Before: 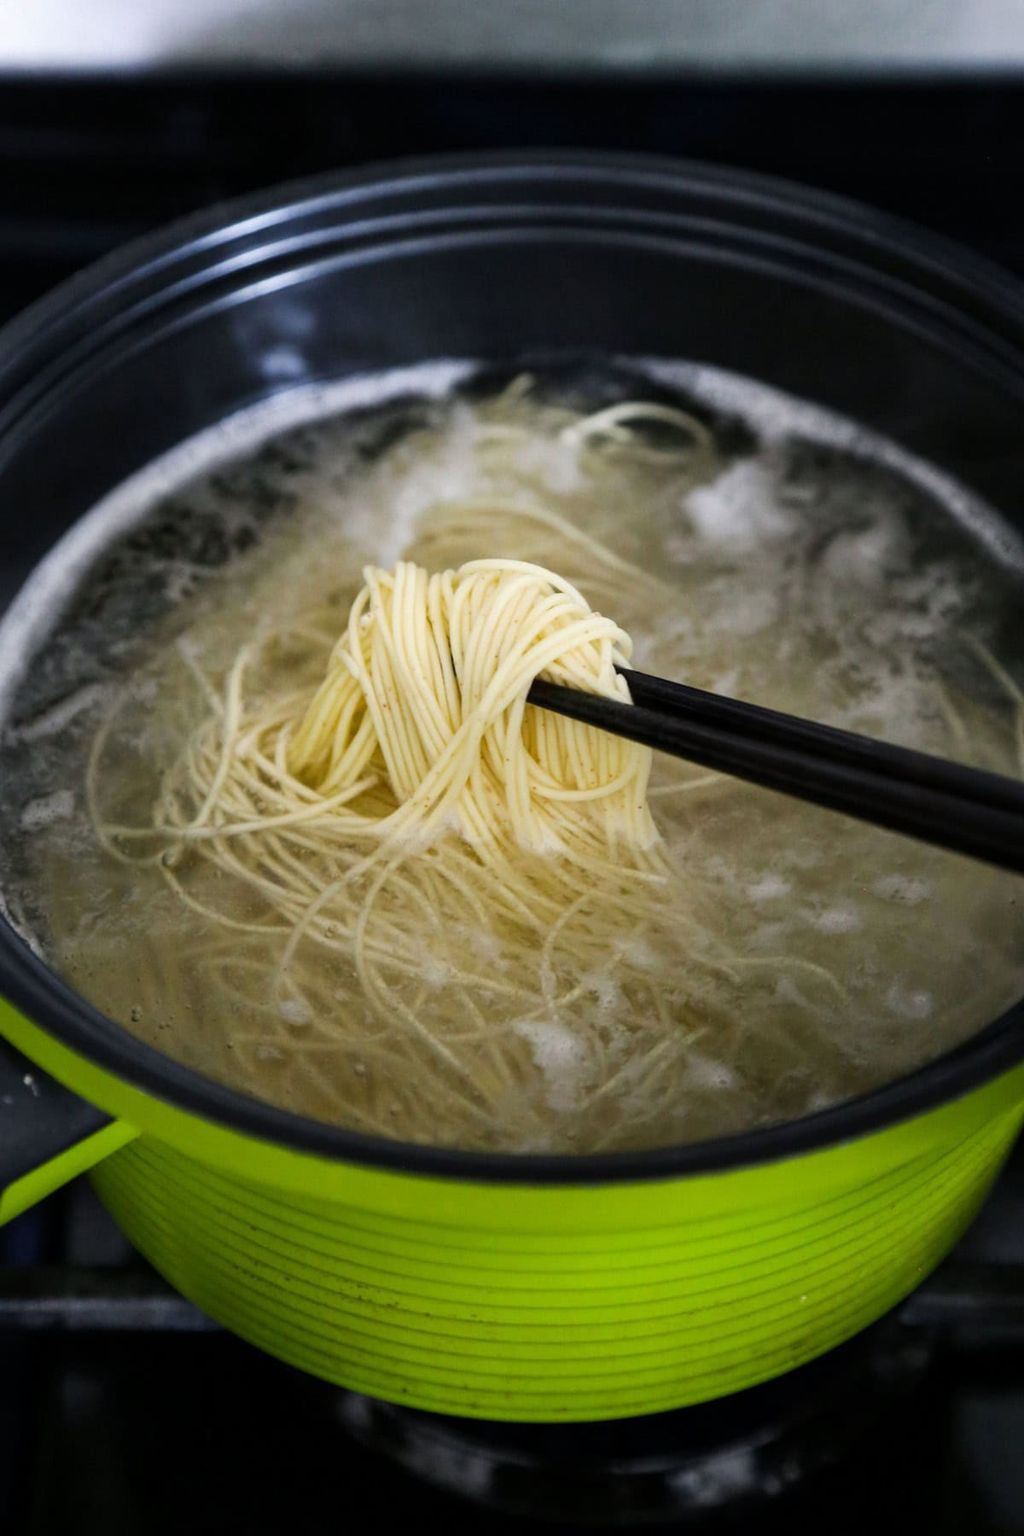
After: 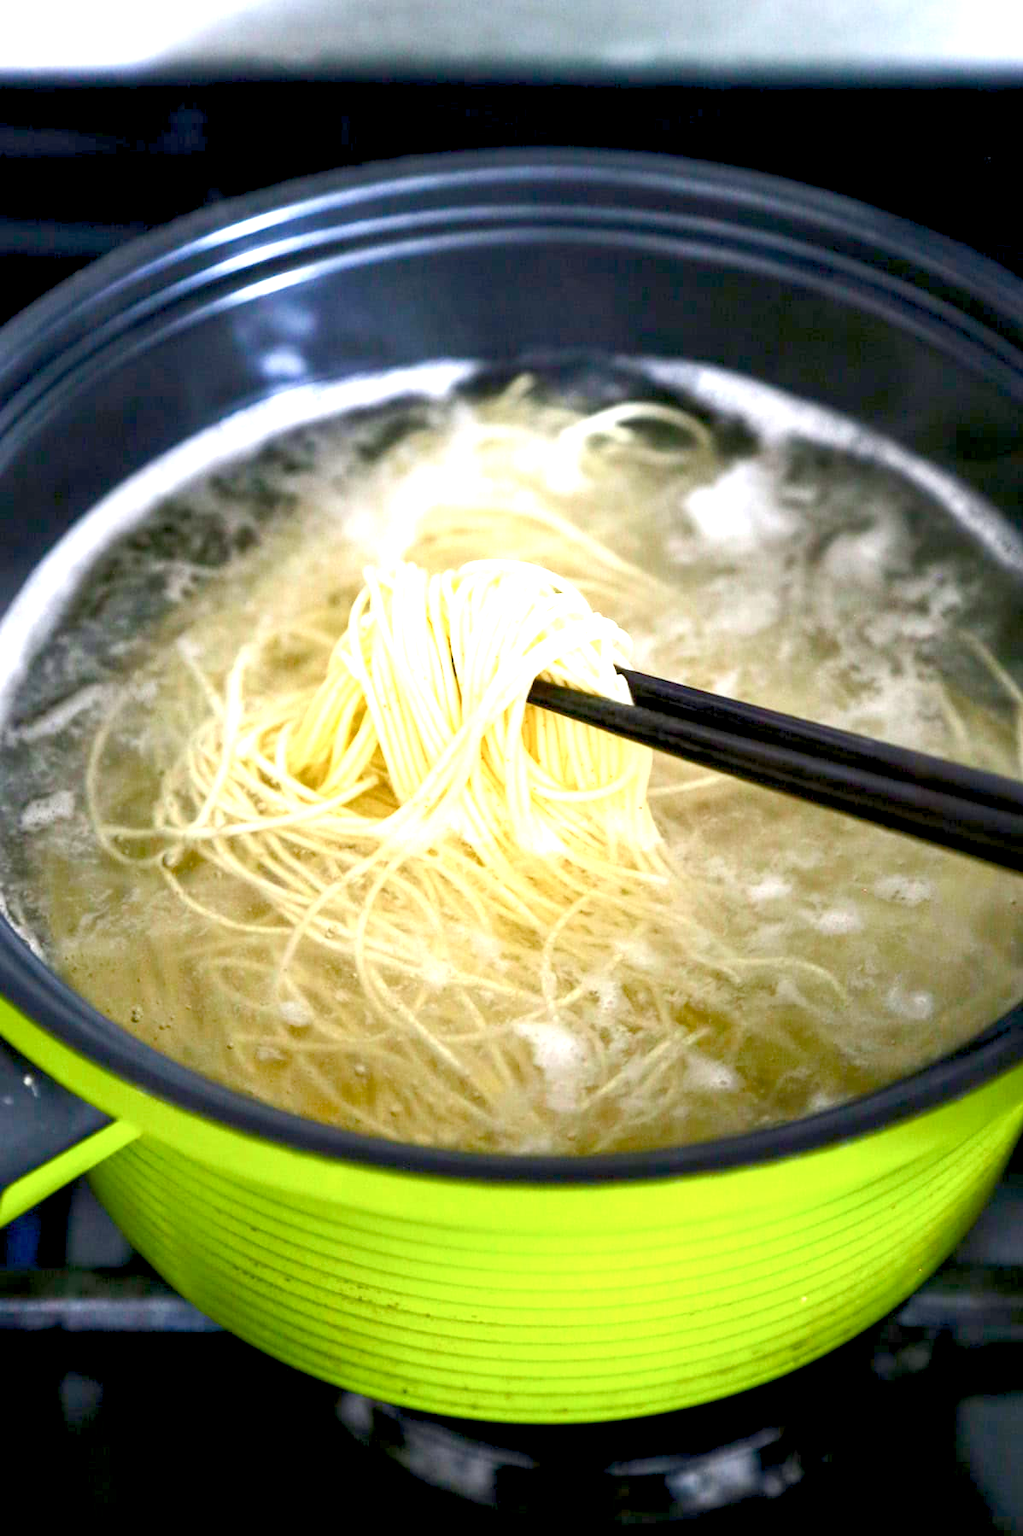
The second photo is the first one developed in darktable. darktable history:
exposure: black level correction 0.001, exposure 1.822 EV, compensate exposure bias true, compensate highlight preservation false
color balance rgb: global offset › luminance -0.5%, perceptual saturation grading › highlights -17.77%, perceptual saturation grading › mid-tones 33.1%, perceptual saturation grading › shadows 50.52%, perceptual brilliance grading › highlights 10.8%, perceptual brilliance grading › shadows -10.8%, global vibrance 24.22%, contrast -25%
